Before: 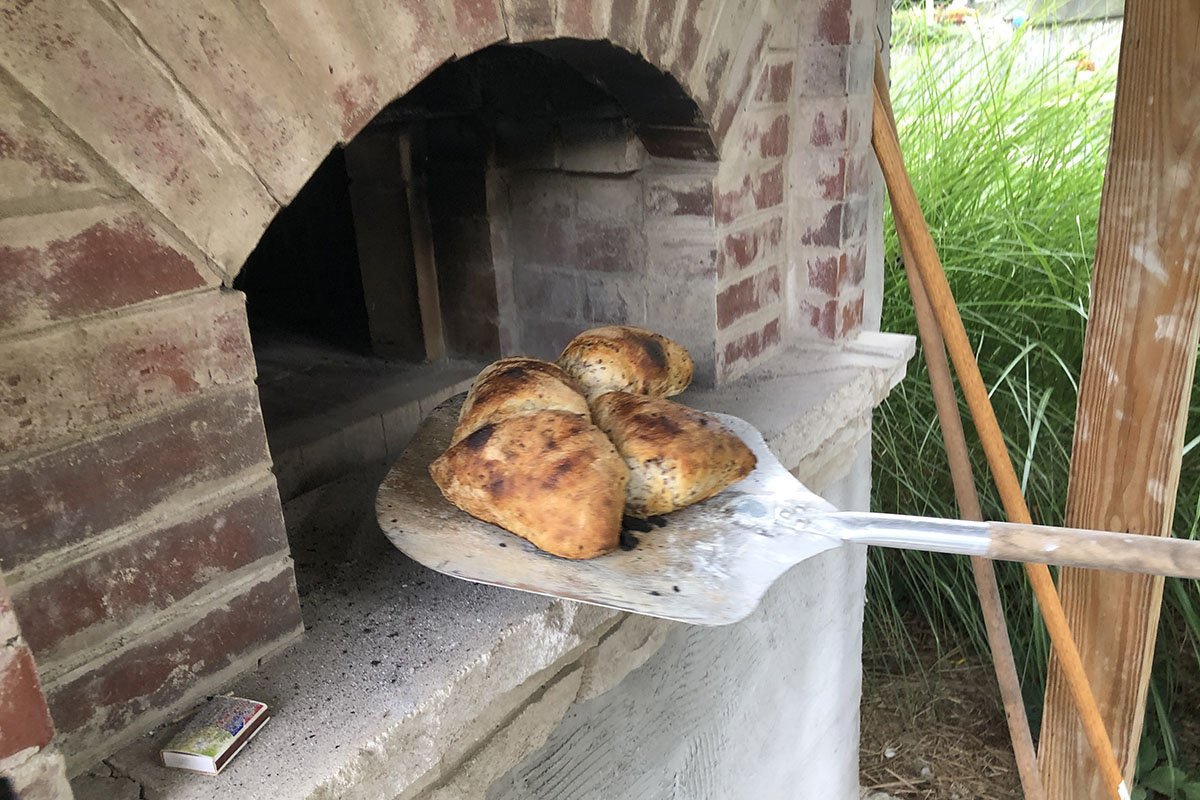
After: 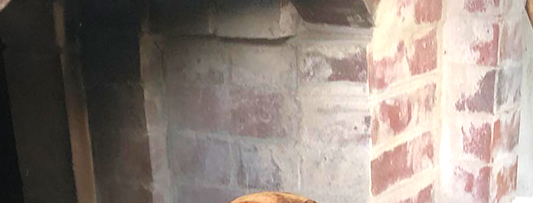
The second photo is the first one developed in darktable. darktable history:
vignetting: fall-off start 67.12%, width/height ratio 1.018
local contrast: detail 69%
exposure: black level correction 0, exposure 1.391 EV, compensate highlight preservation false
crop: left 28.849%, top 16.853%, right 26.678%, bottom 57.728%
